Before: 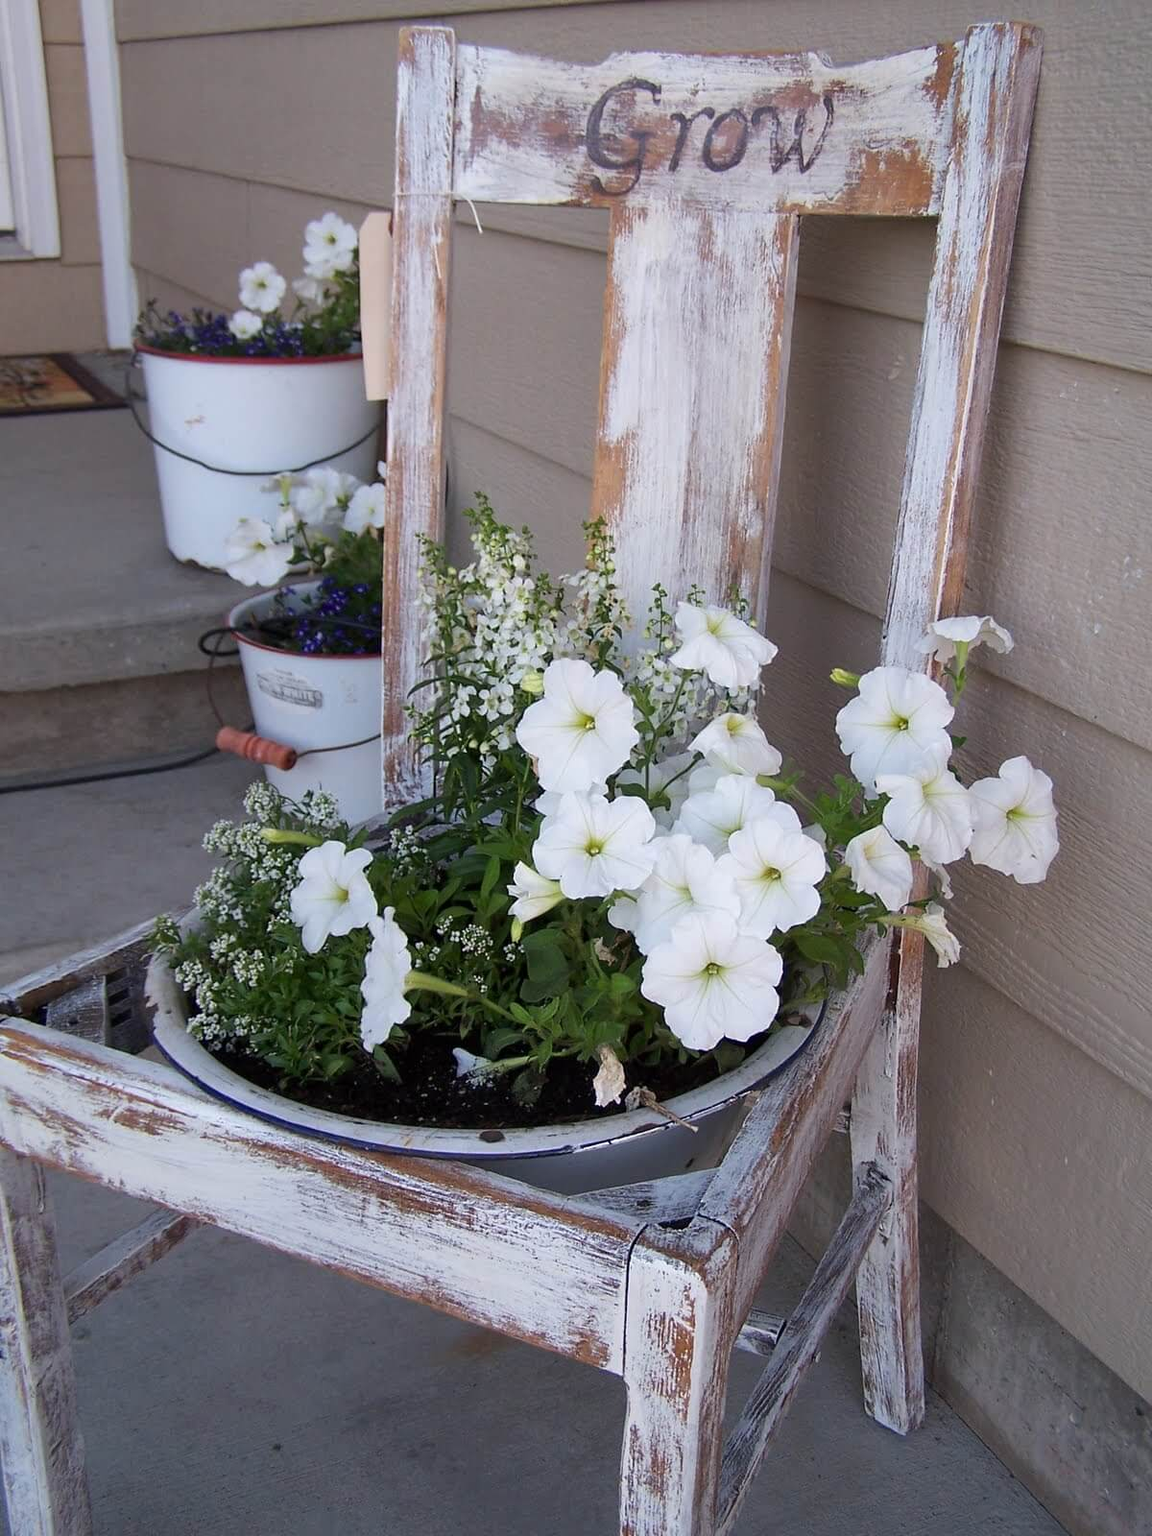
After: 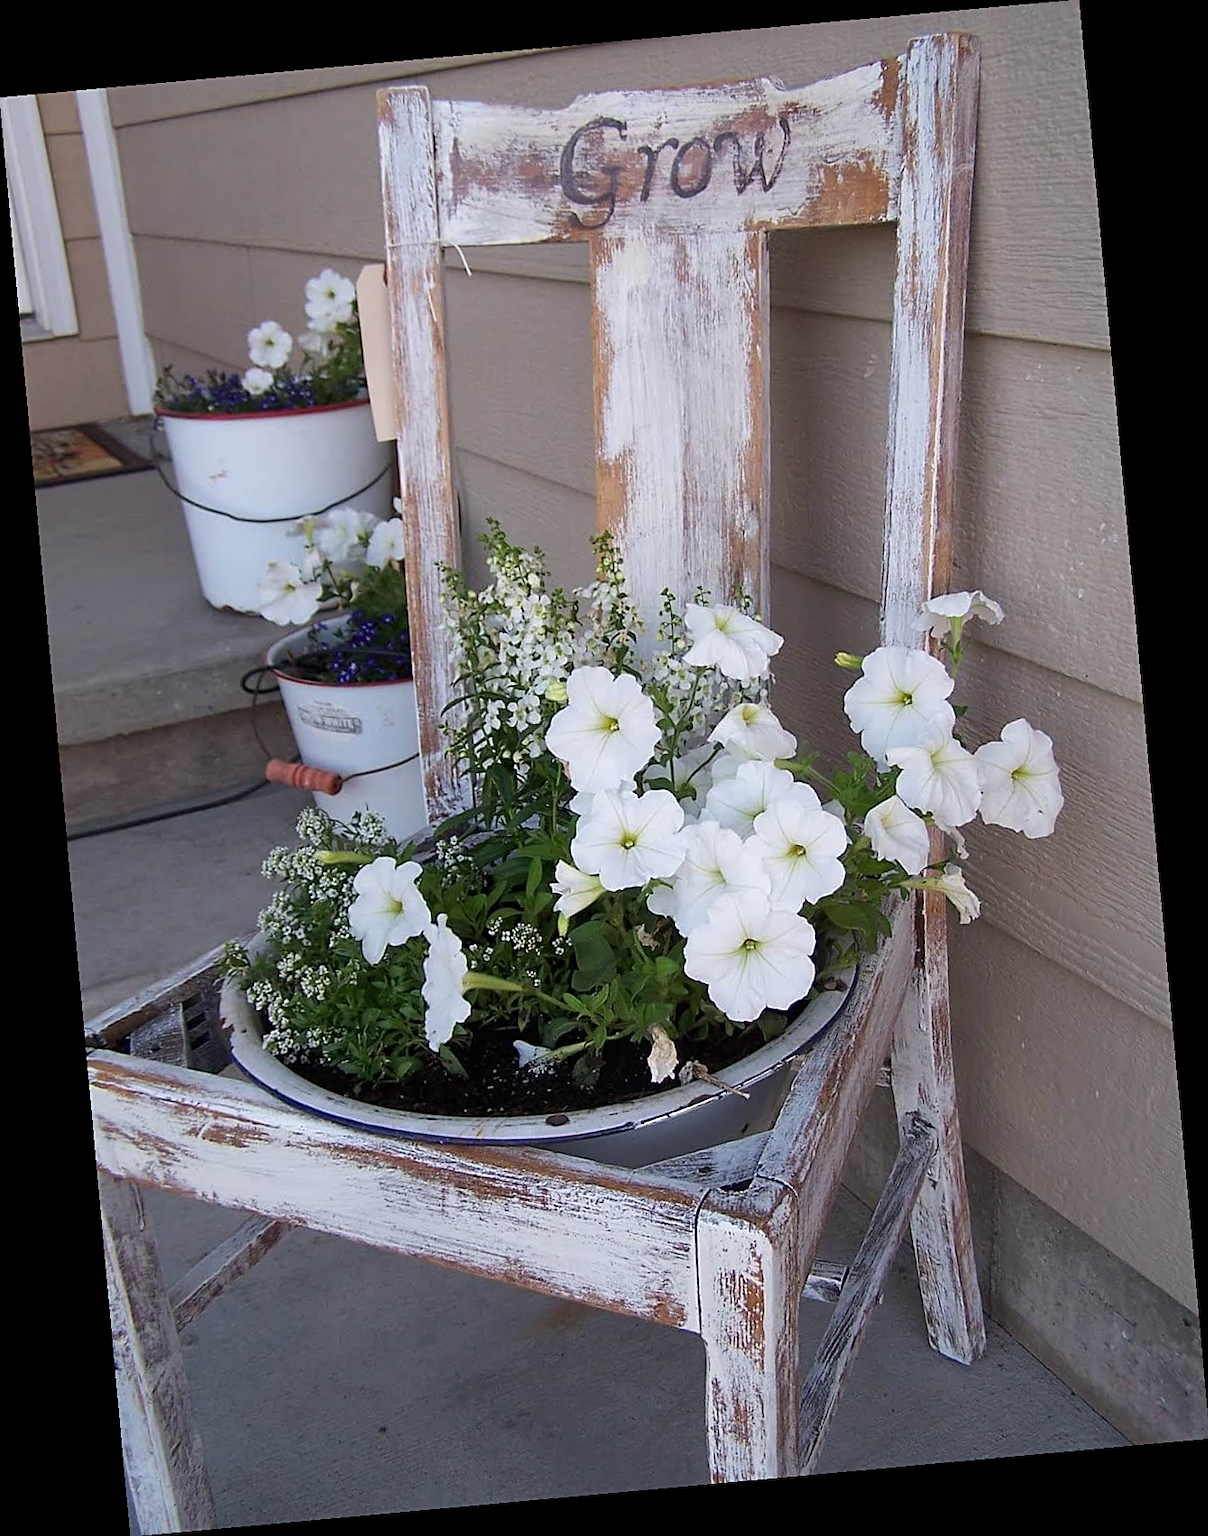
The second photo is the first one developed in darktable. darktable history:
rotate and perspective: rotation -5.2°, automatic cropping off
sharpen: on, module defaults
